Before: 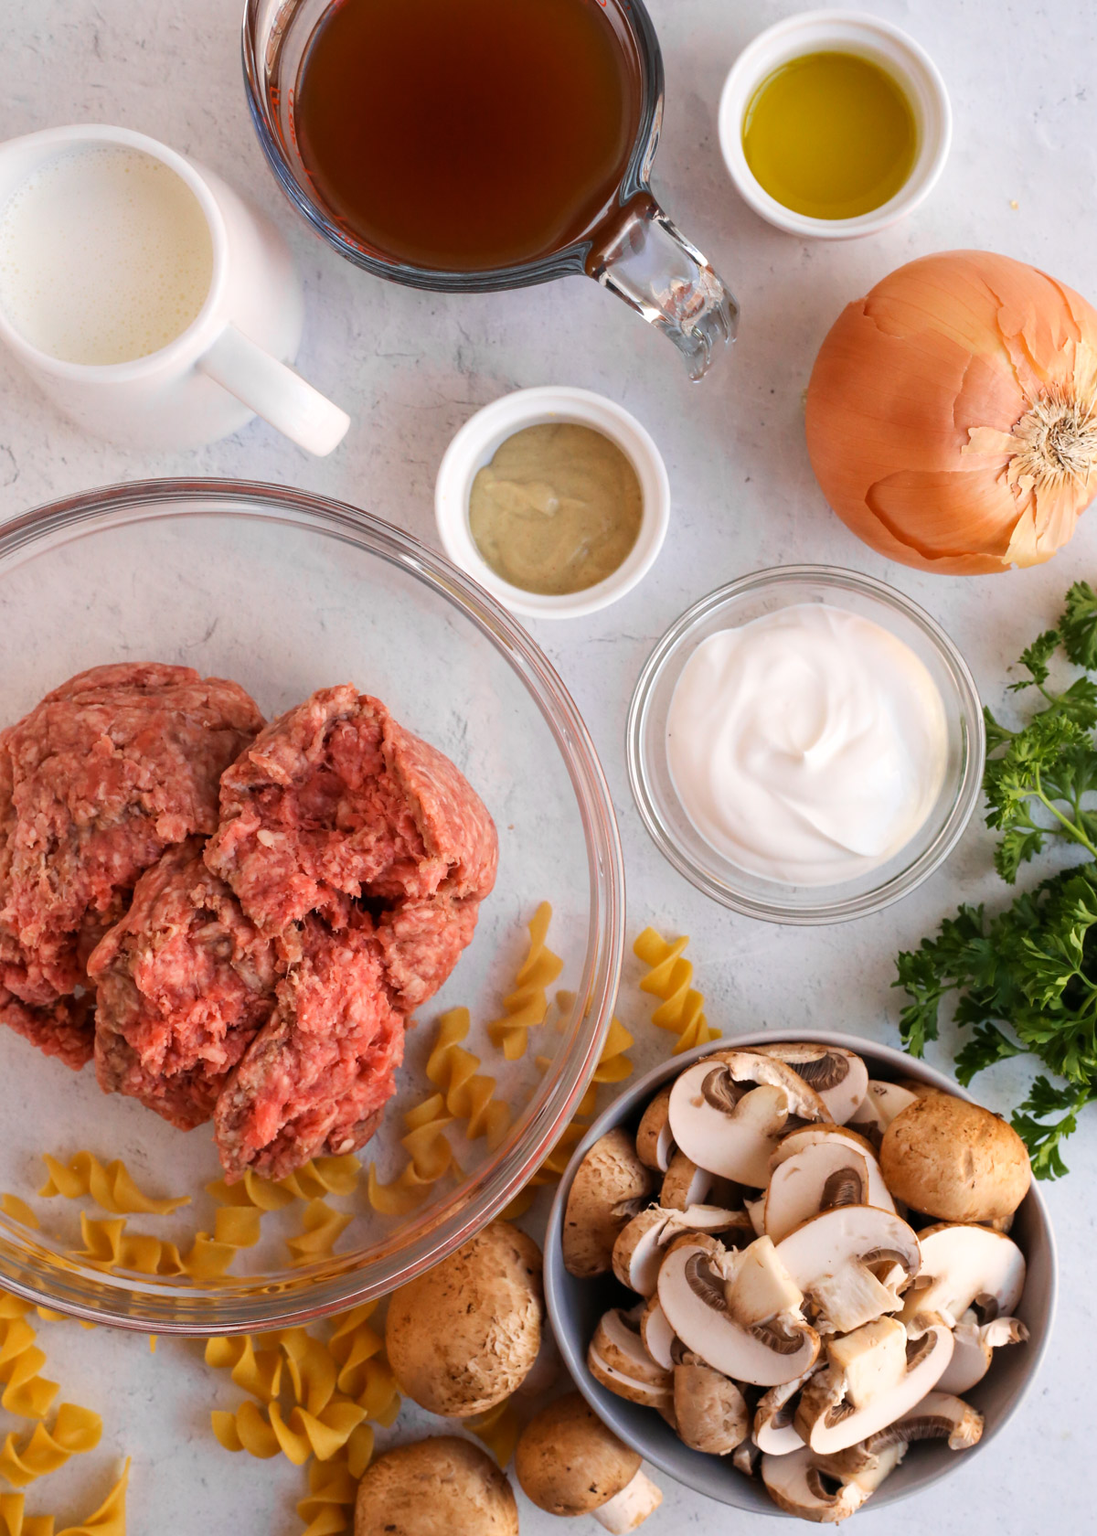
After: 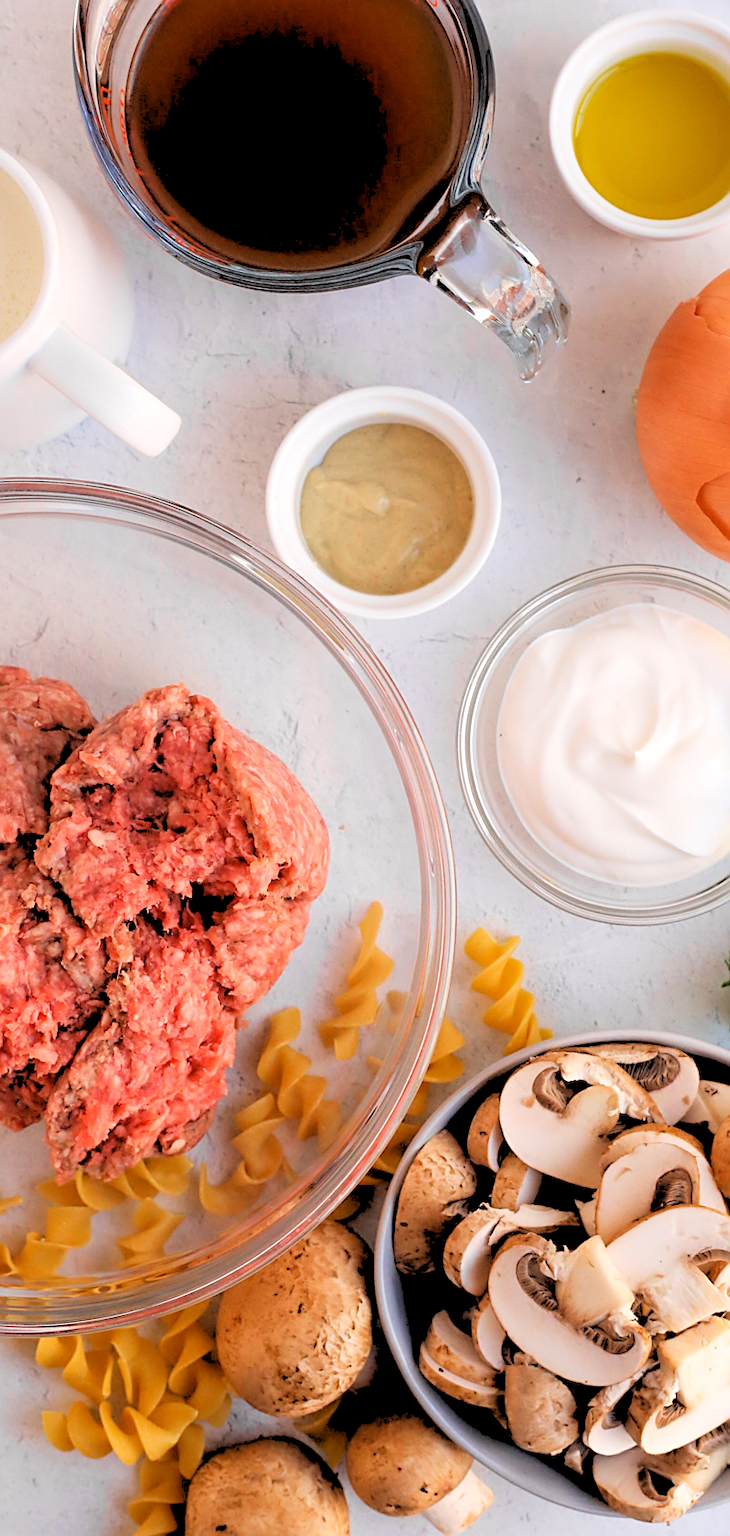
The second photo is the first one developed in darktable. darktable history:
crop: left 15.419%, right 17.914%
sharpen: on, module defaults
rgb levels: levels [[0.027, 0.429, 0.996], [0, 0.5, 1], [0, 0.5, 1]]
